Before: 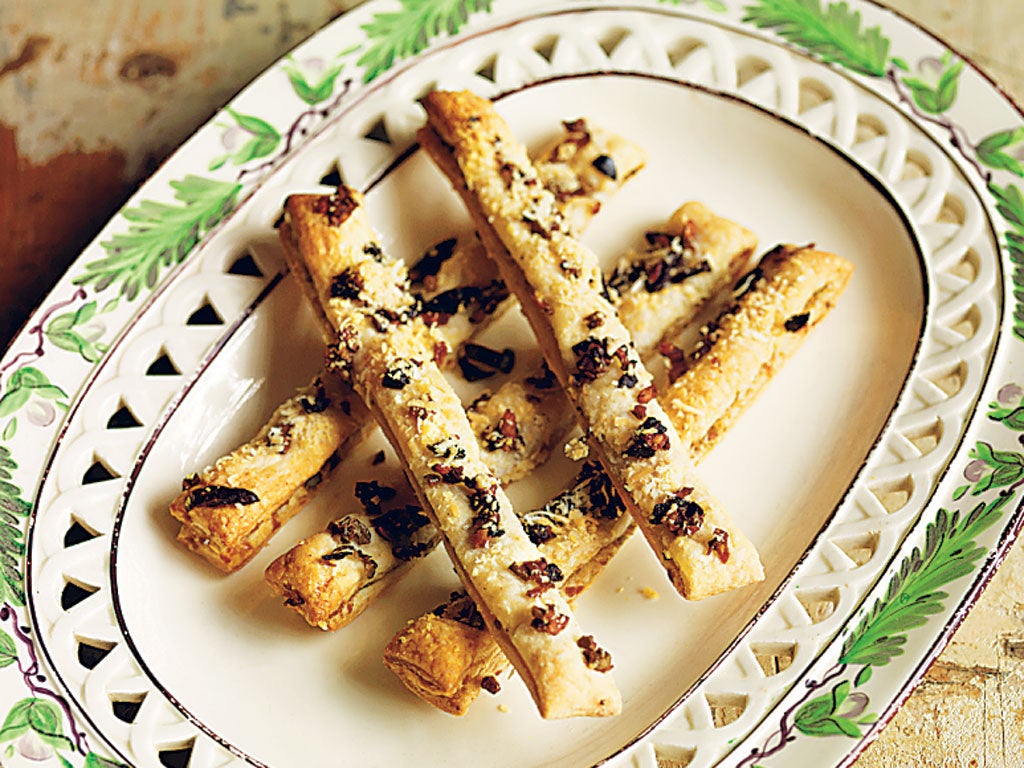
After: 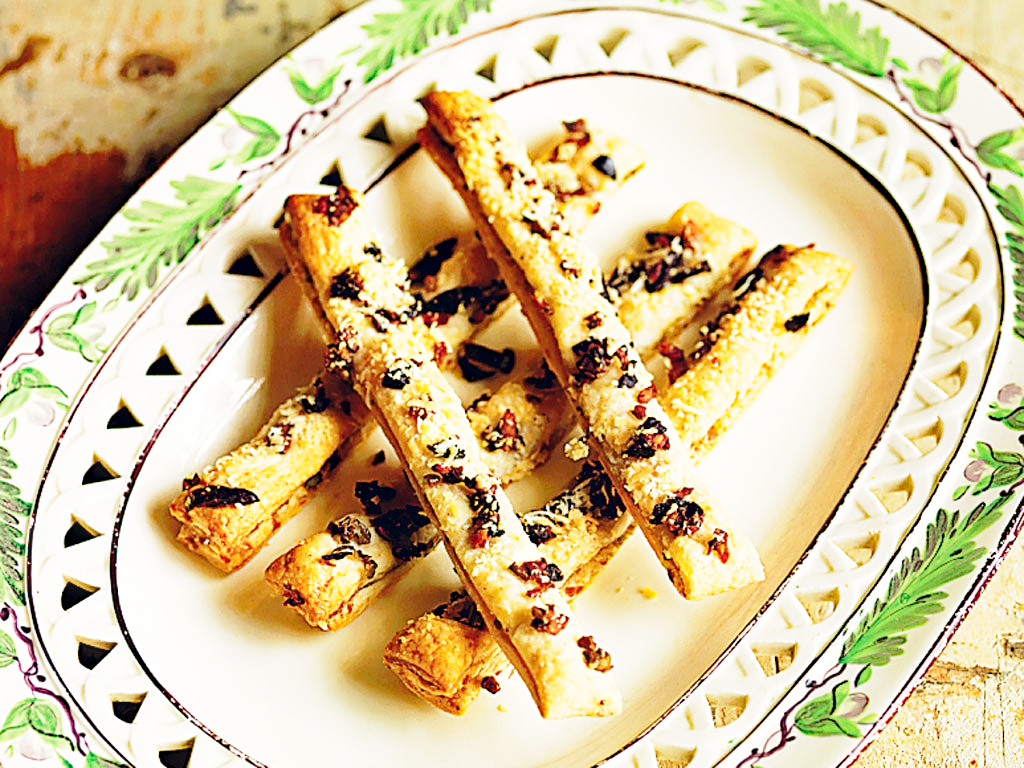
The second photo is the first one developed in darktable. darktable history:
haze removal: strength 0.29, distance 0.25, compatibility mode true, adaptive false
base curve: curves: ch0 [(0, 0) (0.028, 0.03) (0.121, 0.232) (0.46, 0.748) (0.859, 0.968) (1, 1)], preserve colors none
